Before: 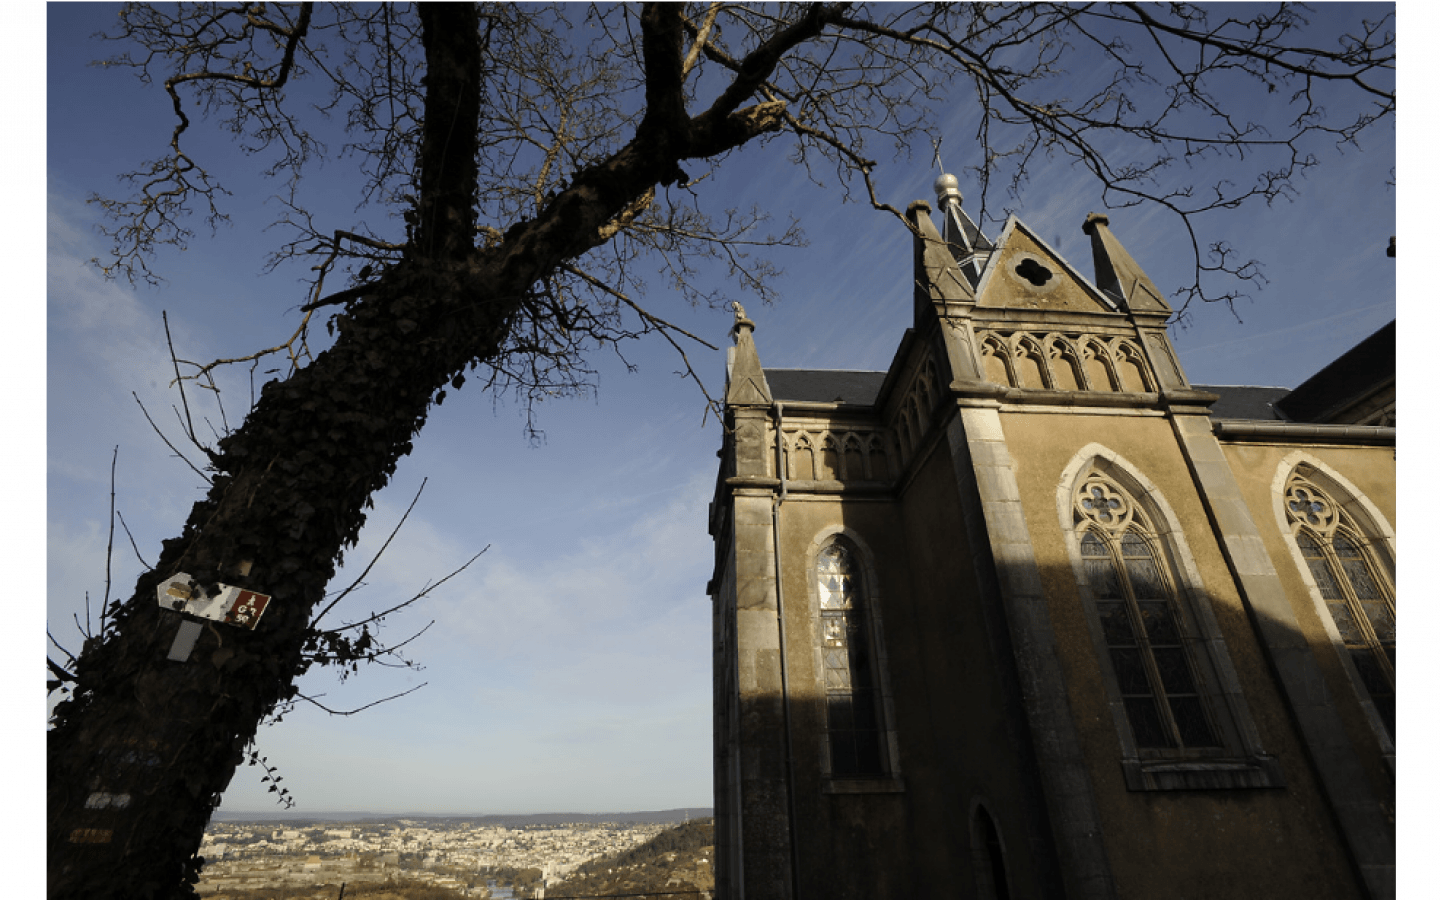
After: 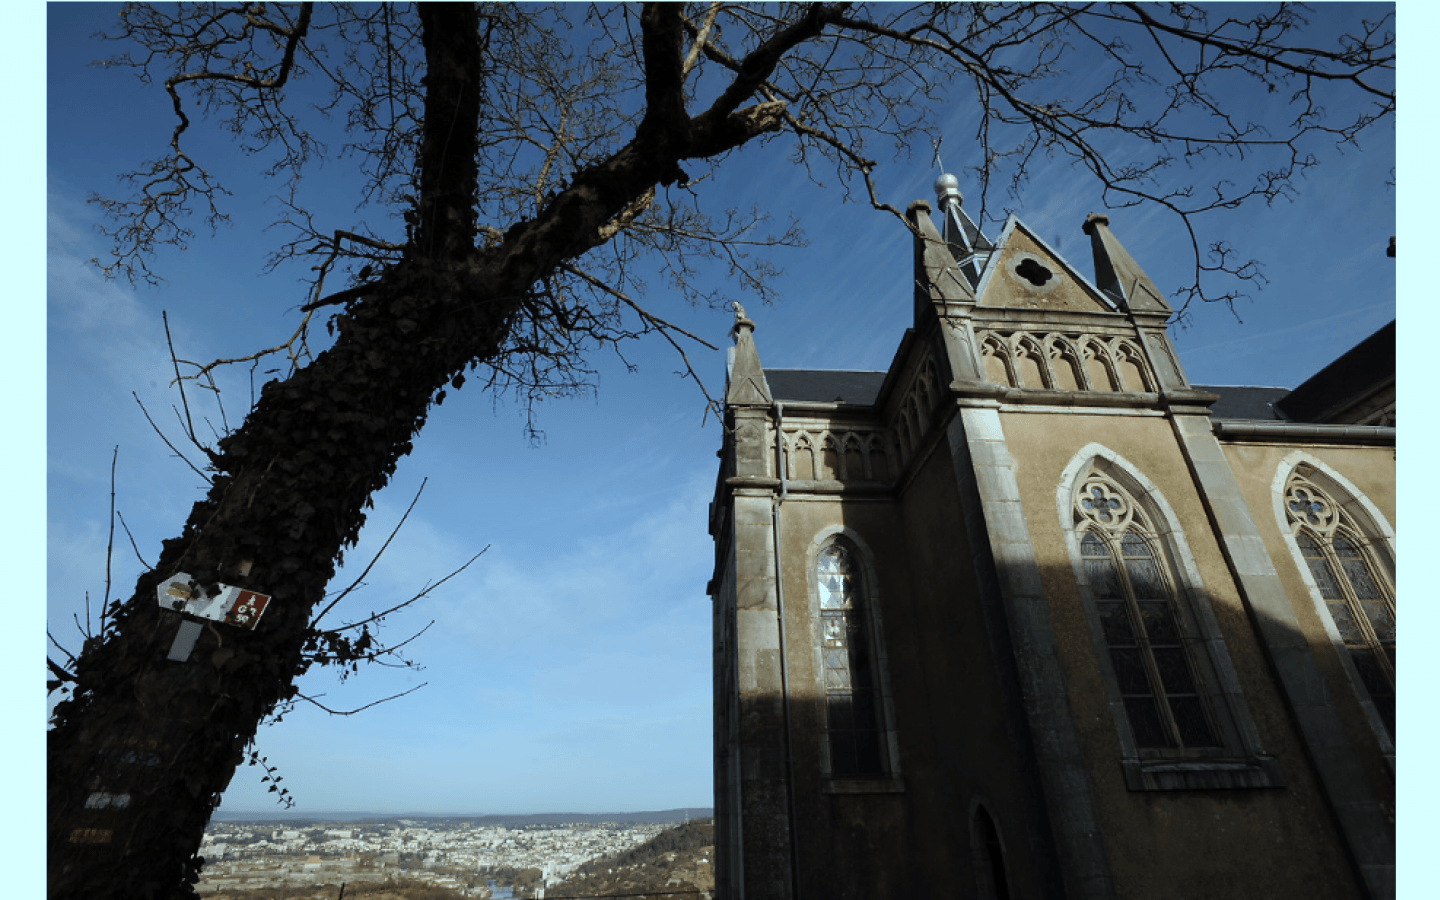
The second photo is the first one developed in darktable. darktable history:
color correction: highlights a* -9.75, highlights b* -21.82
